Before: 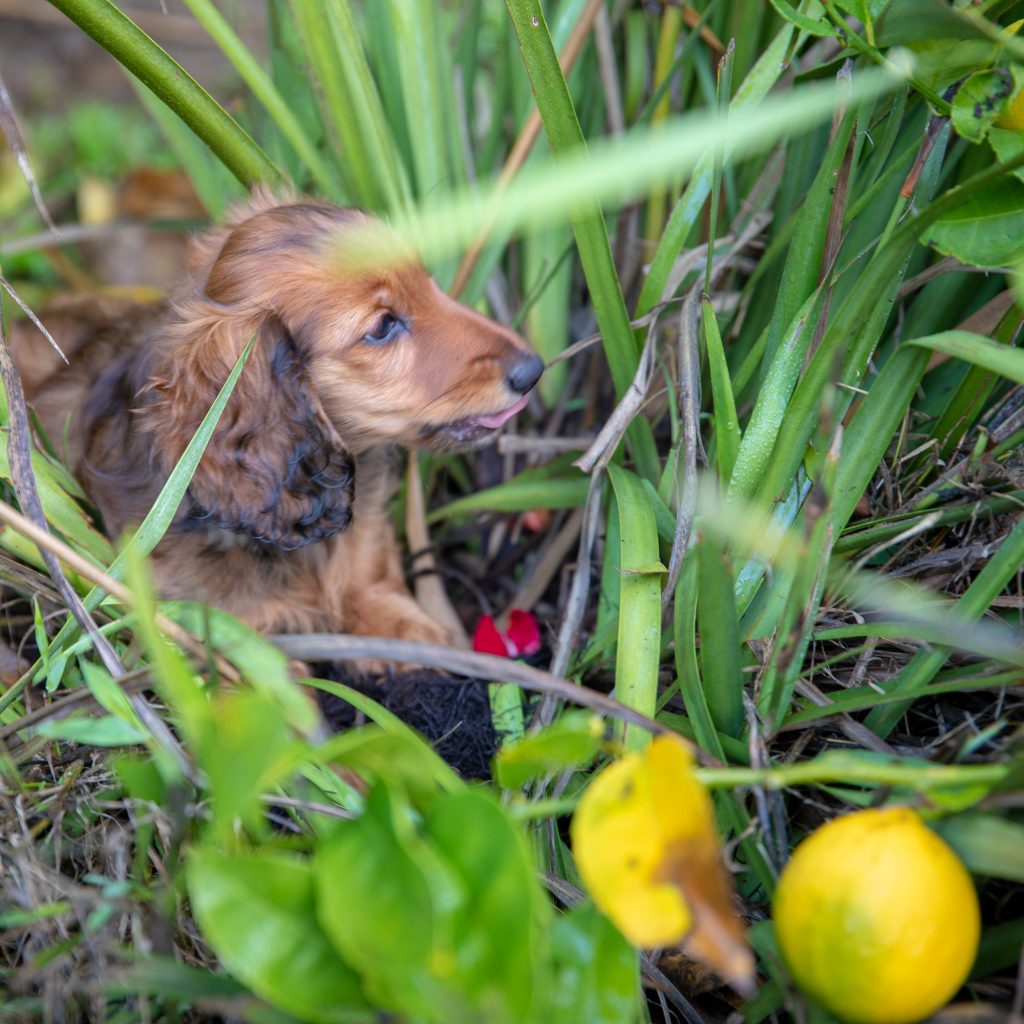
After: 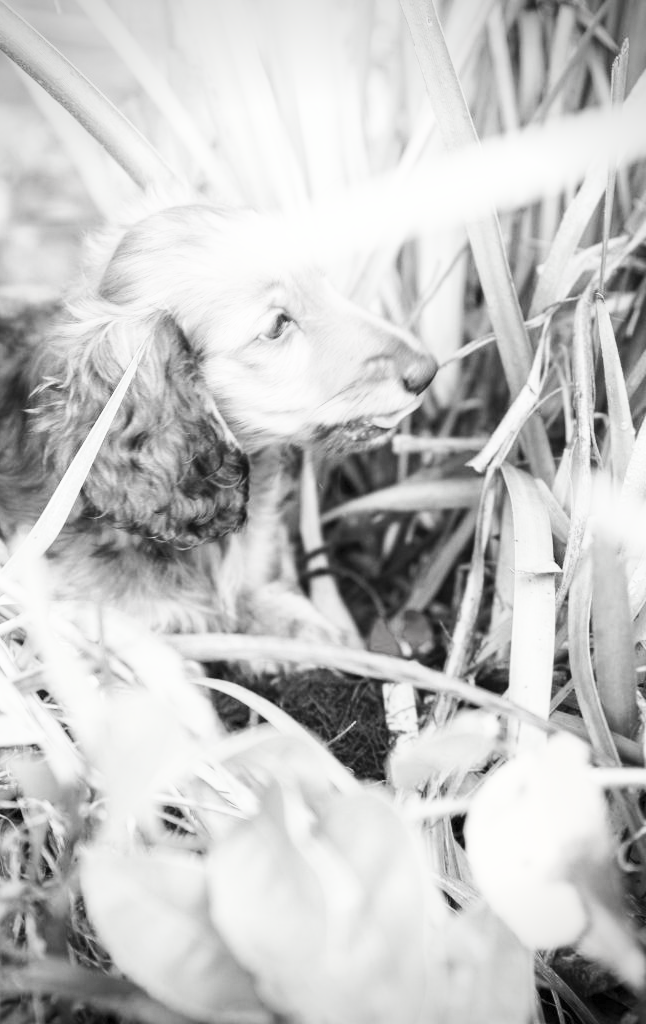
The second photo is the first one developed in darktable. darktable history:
shadows and highlights: shadows -89.15, highlights 91.83, soften with gaussian
crop: left 10.425%, right 26.394%
contrast brightness saturation: contrast 0.532, brightness 0.489, saturation -0.988
vignetting: saturation 0.373
tone equalizer: -7 EV 0.136 EV
